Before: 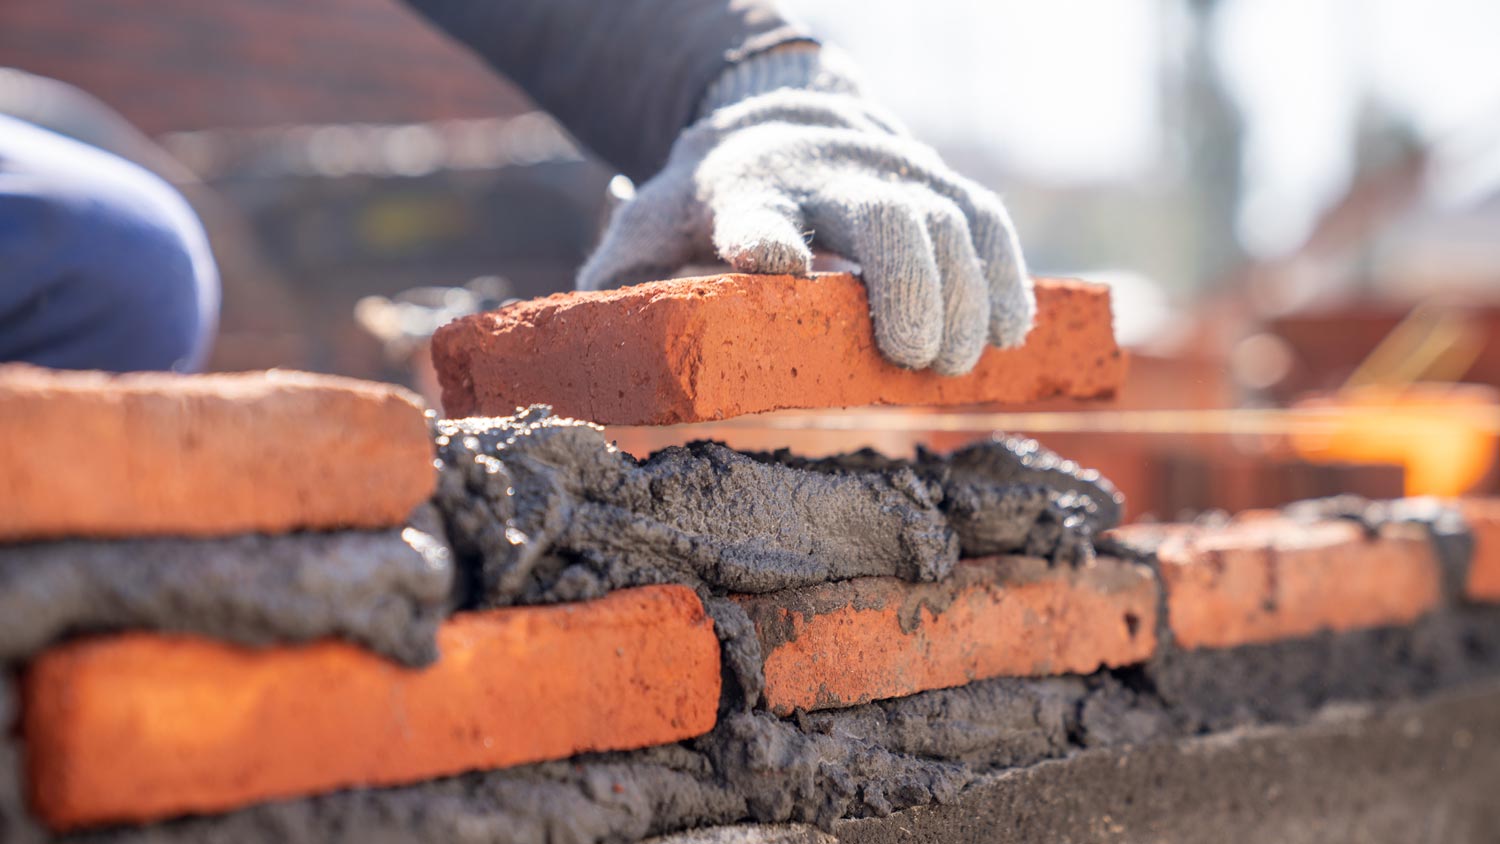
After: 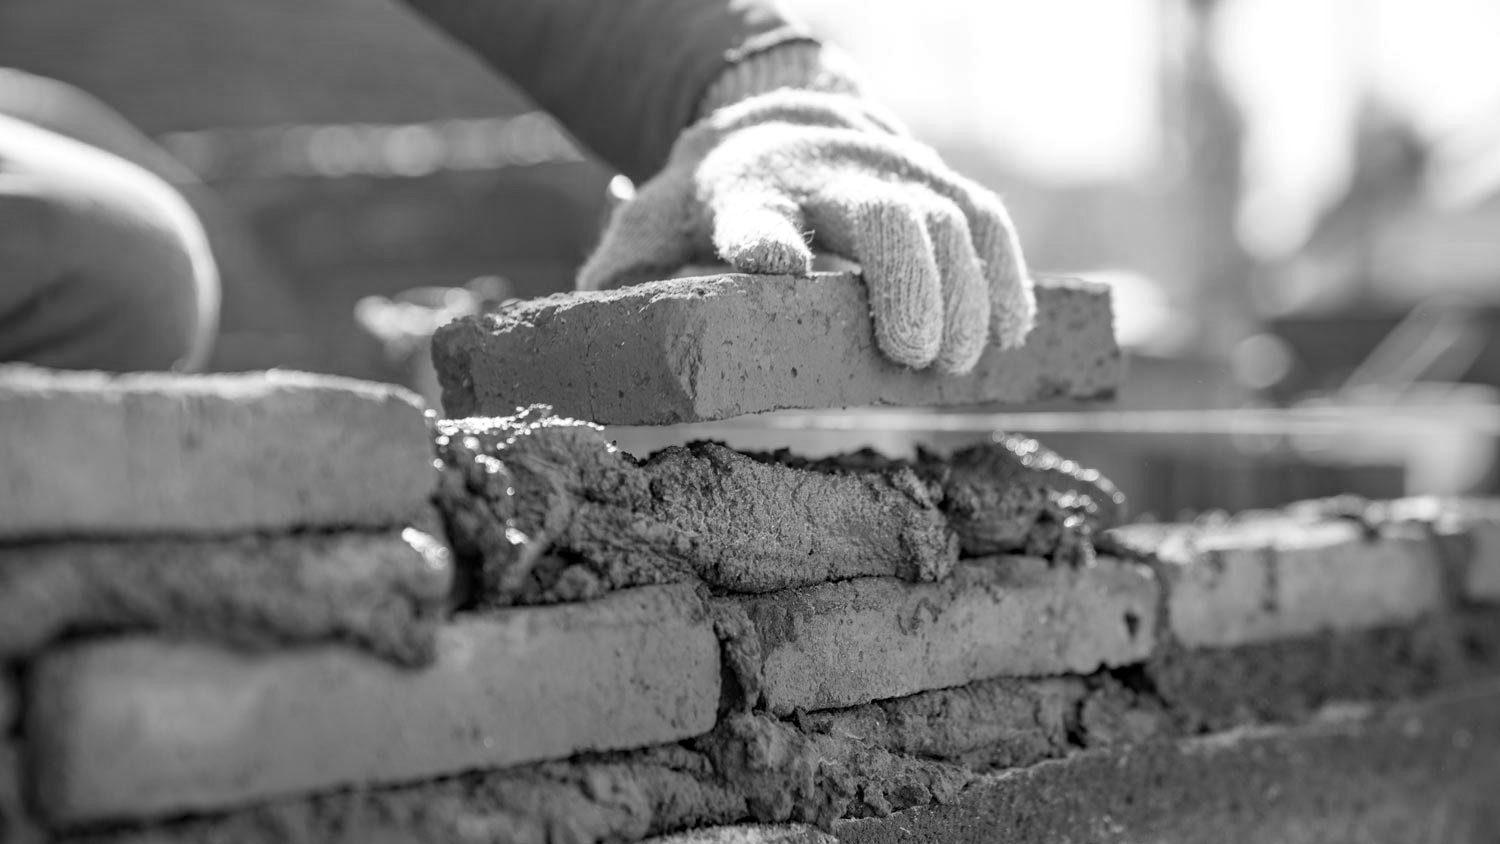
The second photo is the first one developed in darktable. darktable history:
haze removal: compatibility mode true, adaptive false
color calibration: output gray [0.22, 0.42, 0.37, 0], illuminant custom, x 0.372, y 0.384, temperature 4280.97 K
